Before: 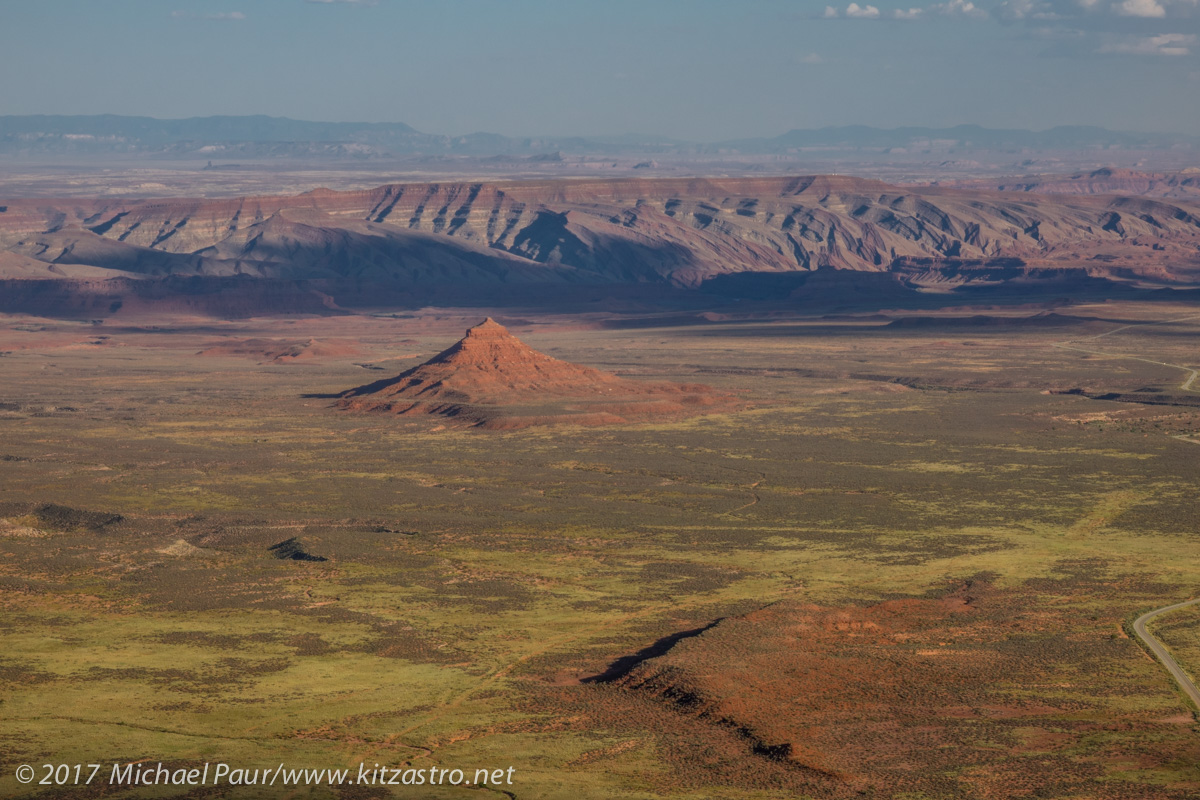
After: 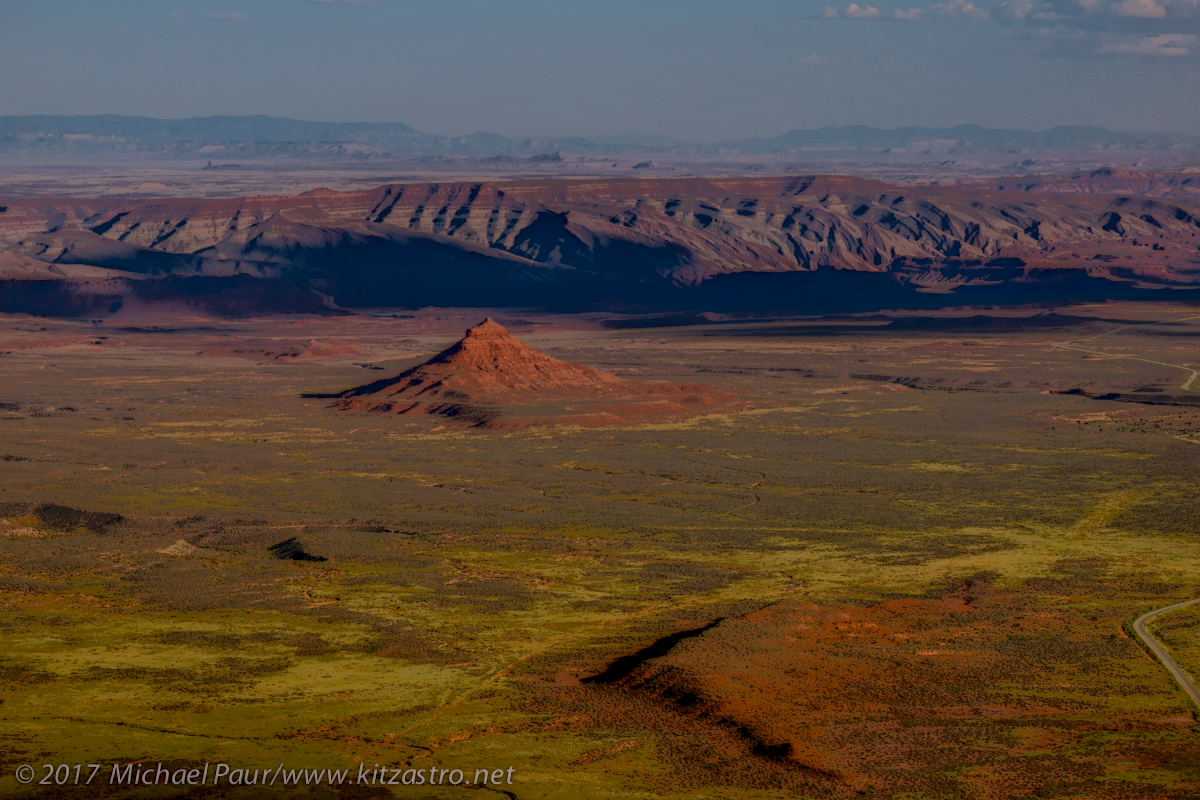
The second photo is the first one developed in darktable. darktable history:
exposure: black level correction 0.001, exposure -0.122 EV, compensate highlight preservation false
local contrast: highlights 2%, shadows 228%, detail 164%, midtone range 0.004
color balance rgb: highlights gain › chroma 1.553%, highlights gain › hue 308.48°, perceptual saturation grading › global saturation 20.328%, perceptual saturation grading › highlights -19.838%, perceptual saturation grading › shadows 29.488%
shadows and highlights: radius 120.06, shadows 21.63, white point adjustment -9.67, highlights -13.54, soften with gaussian
